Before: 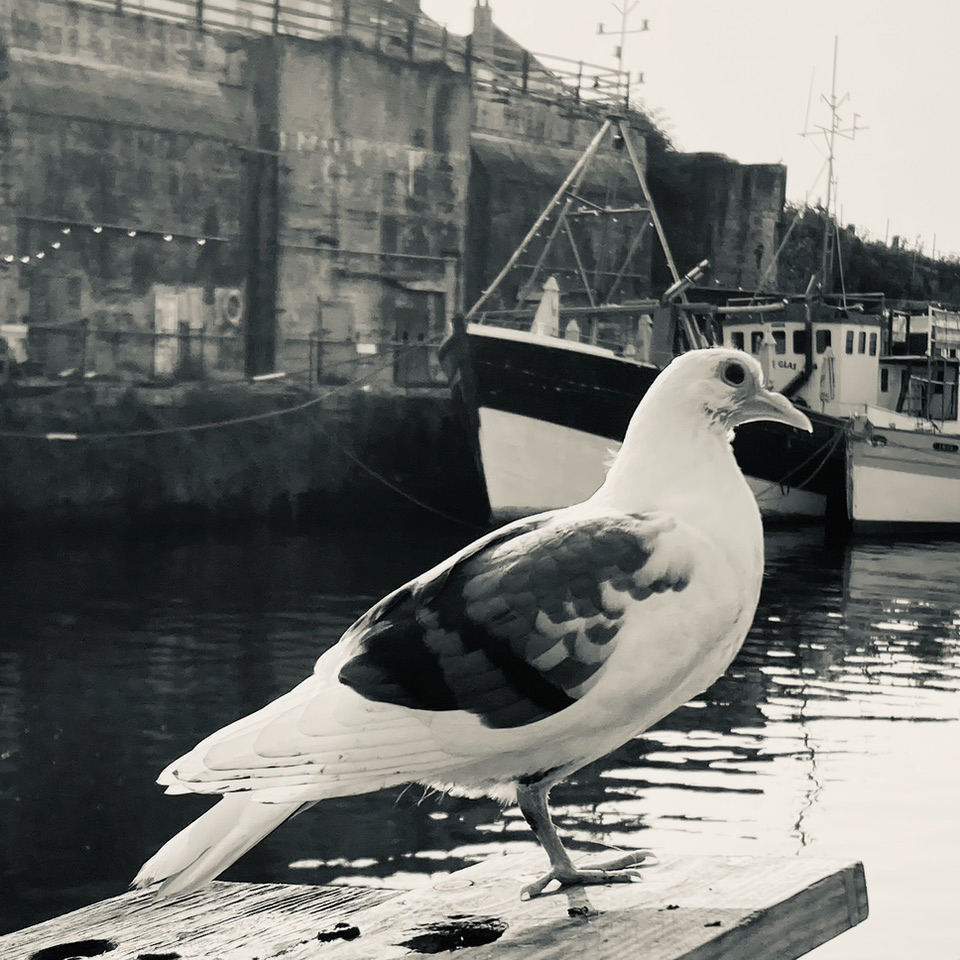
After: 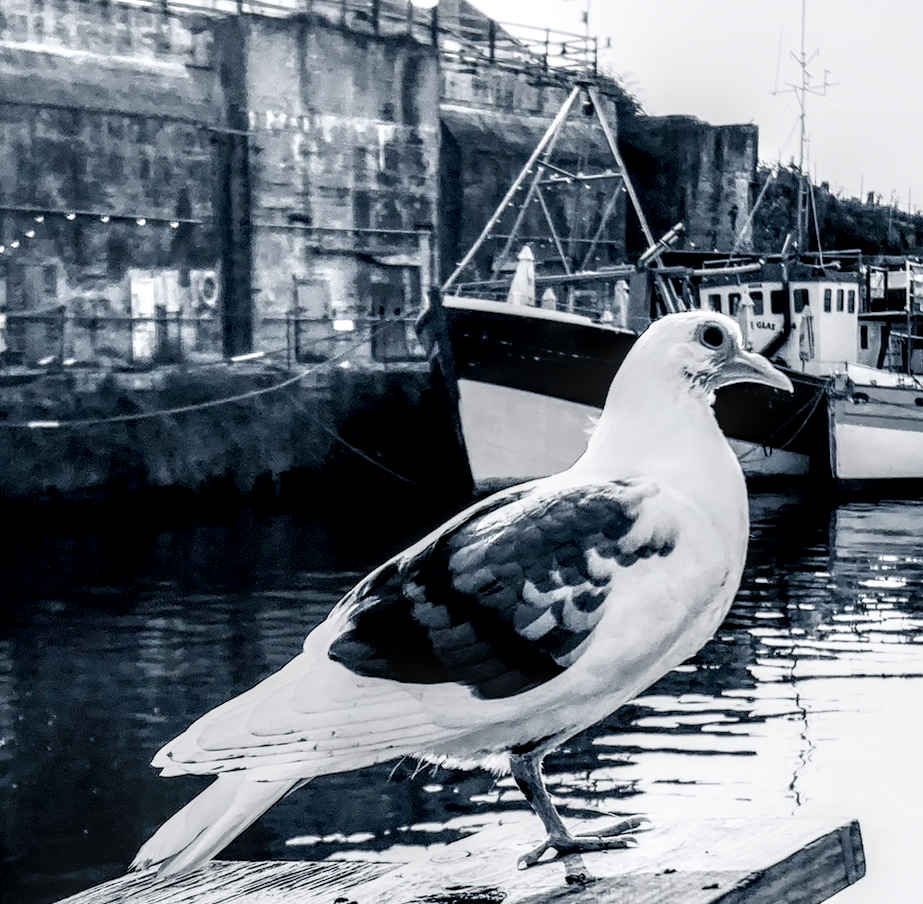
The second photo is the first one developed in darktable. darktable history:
filmic rgb: middle gray luminance 12.74%, black relative exposure -10.13 EV, white relative exposure 3.47 EV, threshold 6 EV, target black luminance 0%, hardness 5.74, latitude 44.69%, contrast 1.221, highlights saturation mix 5%, shadows ↔ highlights balance 26.78%, add noise in highlights 0, preserve chrominance no, color science v3 (2019), use custom middle-gray values true, iterations of high-quality reconstruction 0, contrast in highlights soft, enable highlight reconstruction true
local contrast: highlights 12%, shadows 38%, detail 183%, midtone range 0.471
rotate and perspective: rotation -2.12°, lens shift (vertical) 0.009, lens shift (horizontal) -0.008, automatic cropping original format, crop left 0.036, crop right 0.964, crop top 0.05, crop bottom 0.959
shadows and highlights: shadows 4.1, highlights -17.6, soften with gaussian
color calibration: illuminant as shot in camera, x 0.37, y 0.382, temperature 4313.32 K
